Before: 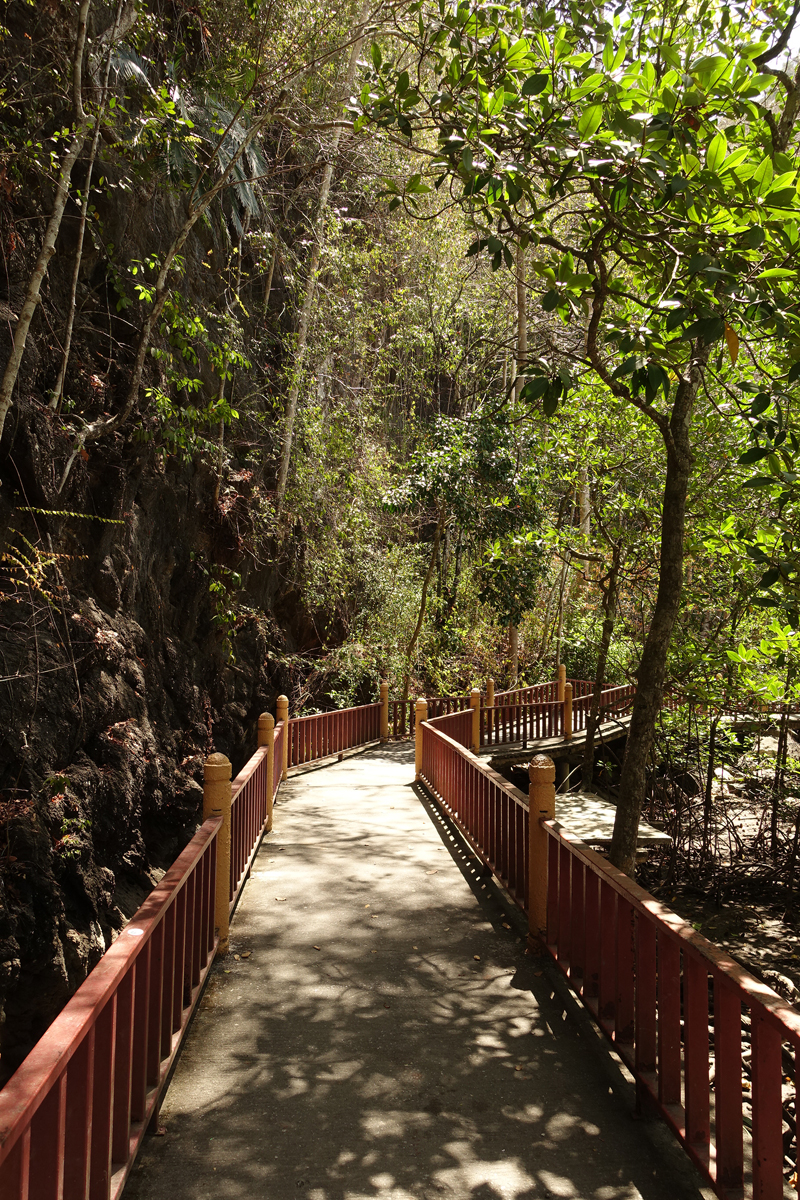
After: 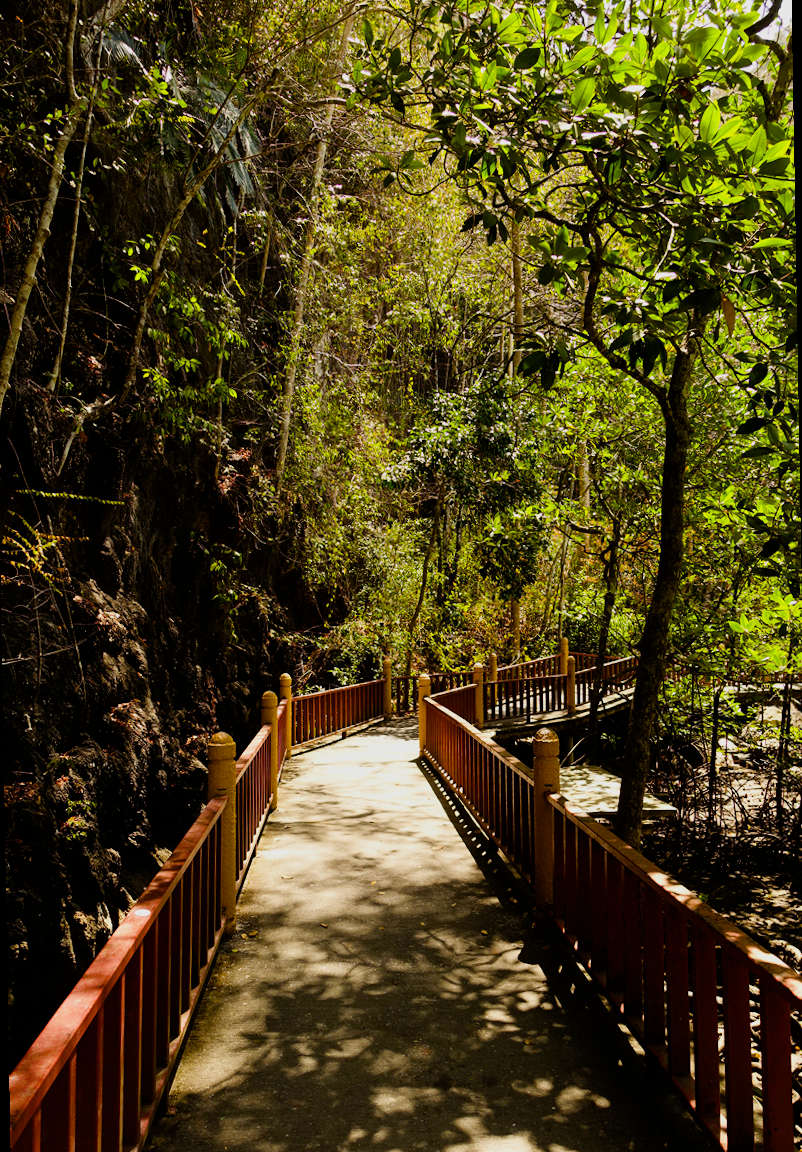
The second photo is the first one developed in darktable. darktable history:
color balance rgb: linear chroma grading › global chroma 9%, perceptual saturation grading › global saturation 36%, perceptual saturation grading › shadows 35%, perceptual brilliance grading › global brilliance 15%, perceptual brilliance grading › shadows -35%, global vibrance 15%
filmic rgb: black relative exposure -6.68 EV, white relative exposure 4.56 EV, hardness 3.25
rotate and perspective: rotation -1°, crop left 0.011, crop right 0.989, crop top 0.025, crop bottom 0.975
